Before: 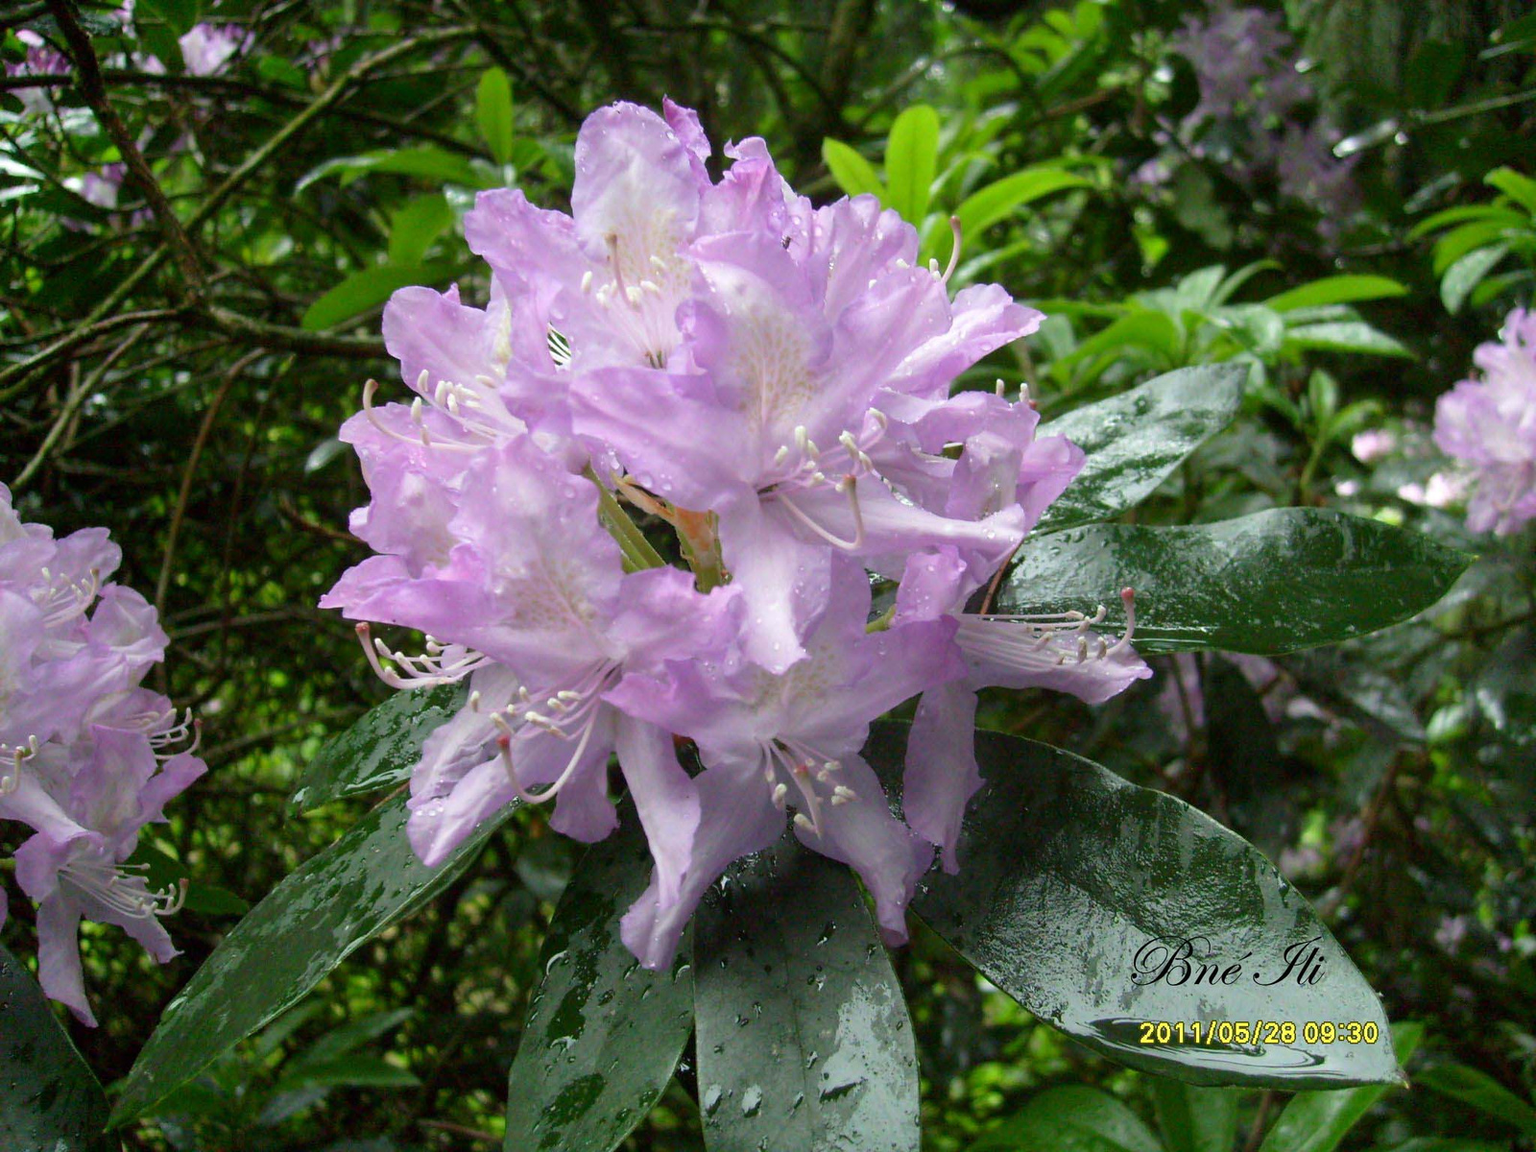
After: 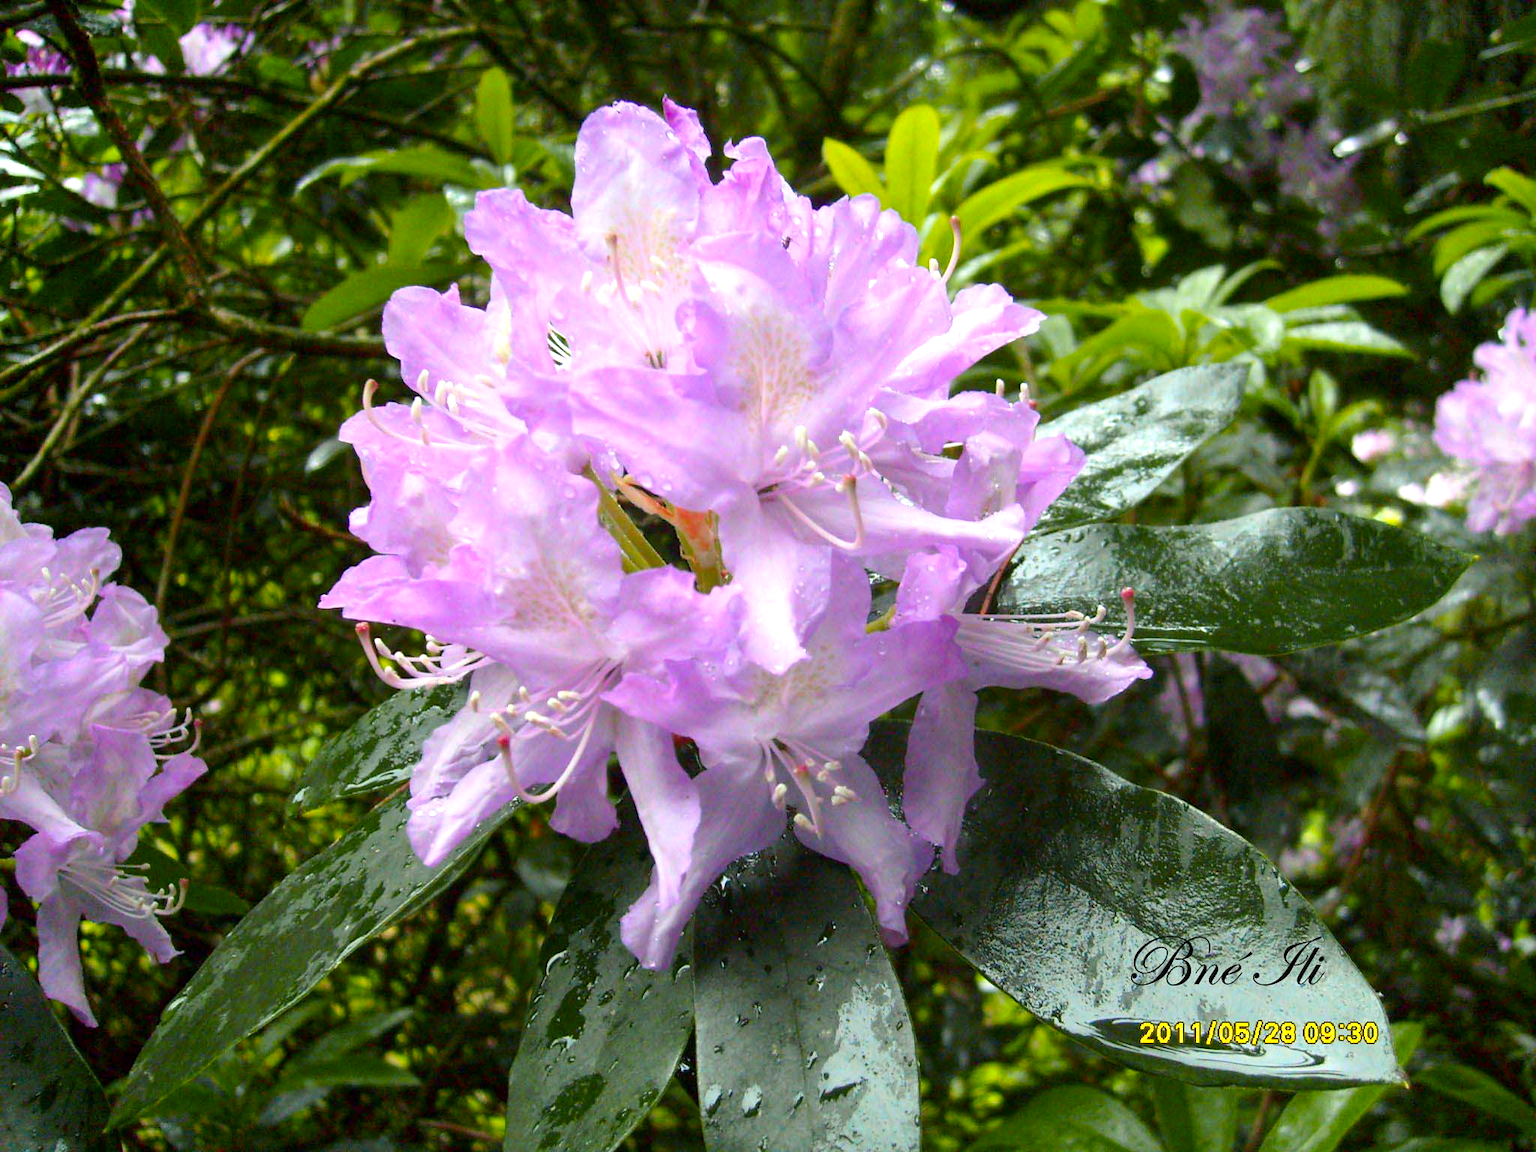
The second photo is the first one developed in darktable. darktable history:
exposure: black level correction 0.001, exposure 0.5 EV, compensate exposure bias true, compensate highlight preservation false
contrast brightness saturation: contrast 0.09, saturation 0.28
color zones: curves: ch1 [(0.309, 0.524) (0.41, 0.329) (0.508, 0.509)]; ch2 [(0.25, 0.457) (0.75, 0.5)]
